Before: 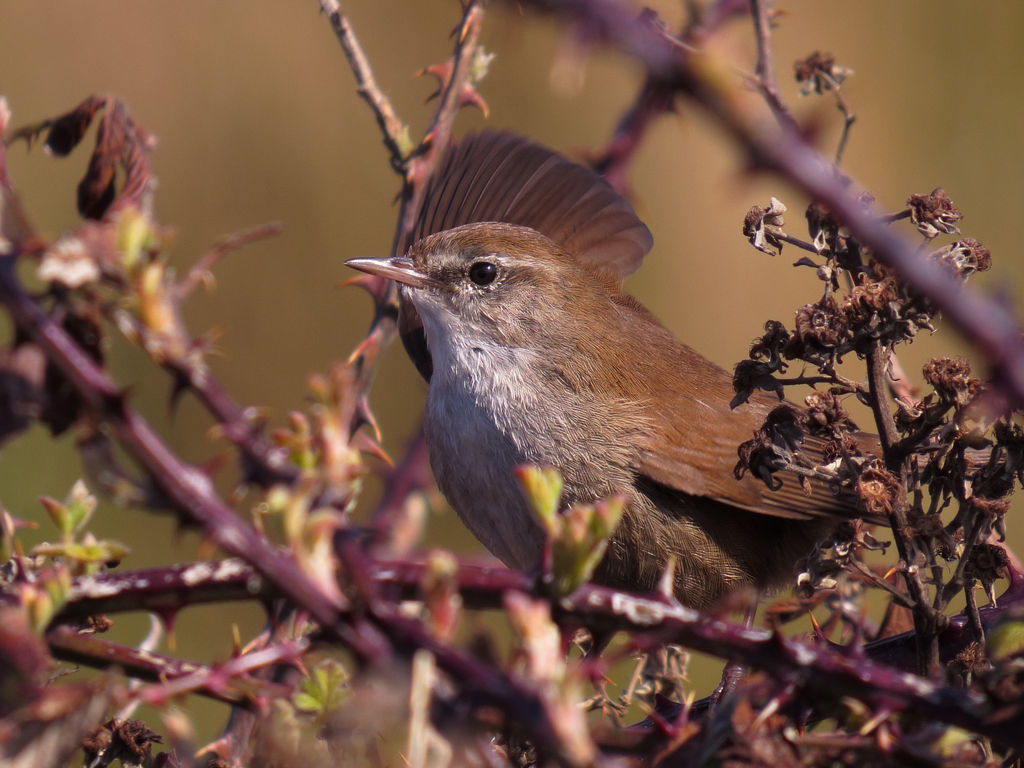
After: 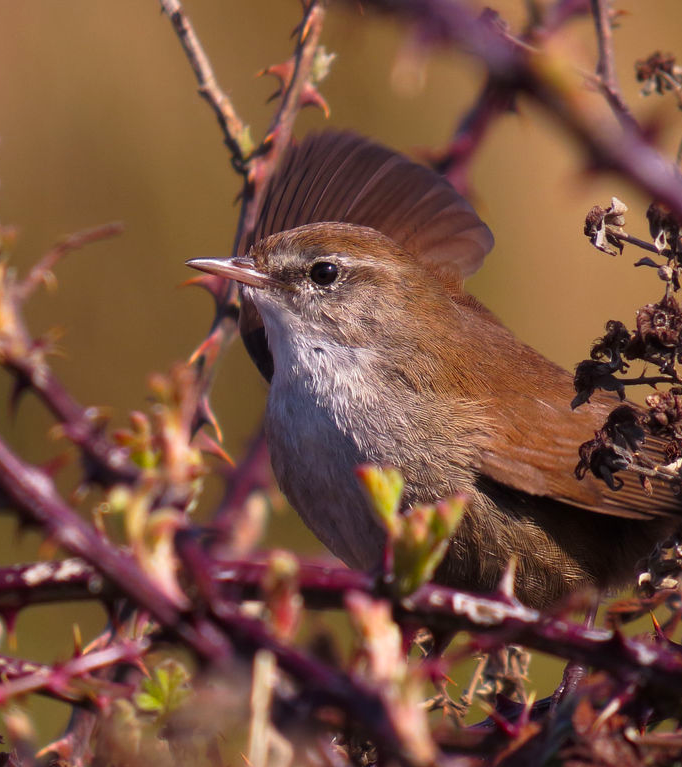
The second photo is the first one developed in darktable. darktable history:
crop and rotate: left 15.607%, right 17.754%
contrast brightness saturation: contrast 0.085, saturation 0.203
